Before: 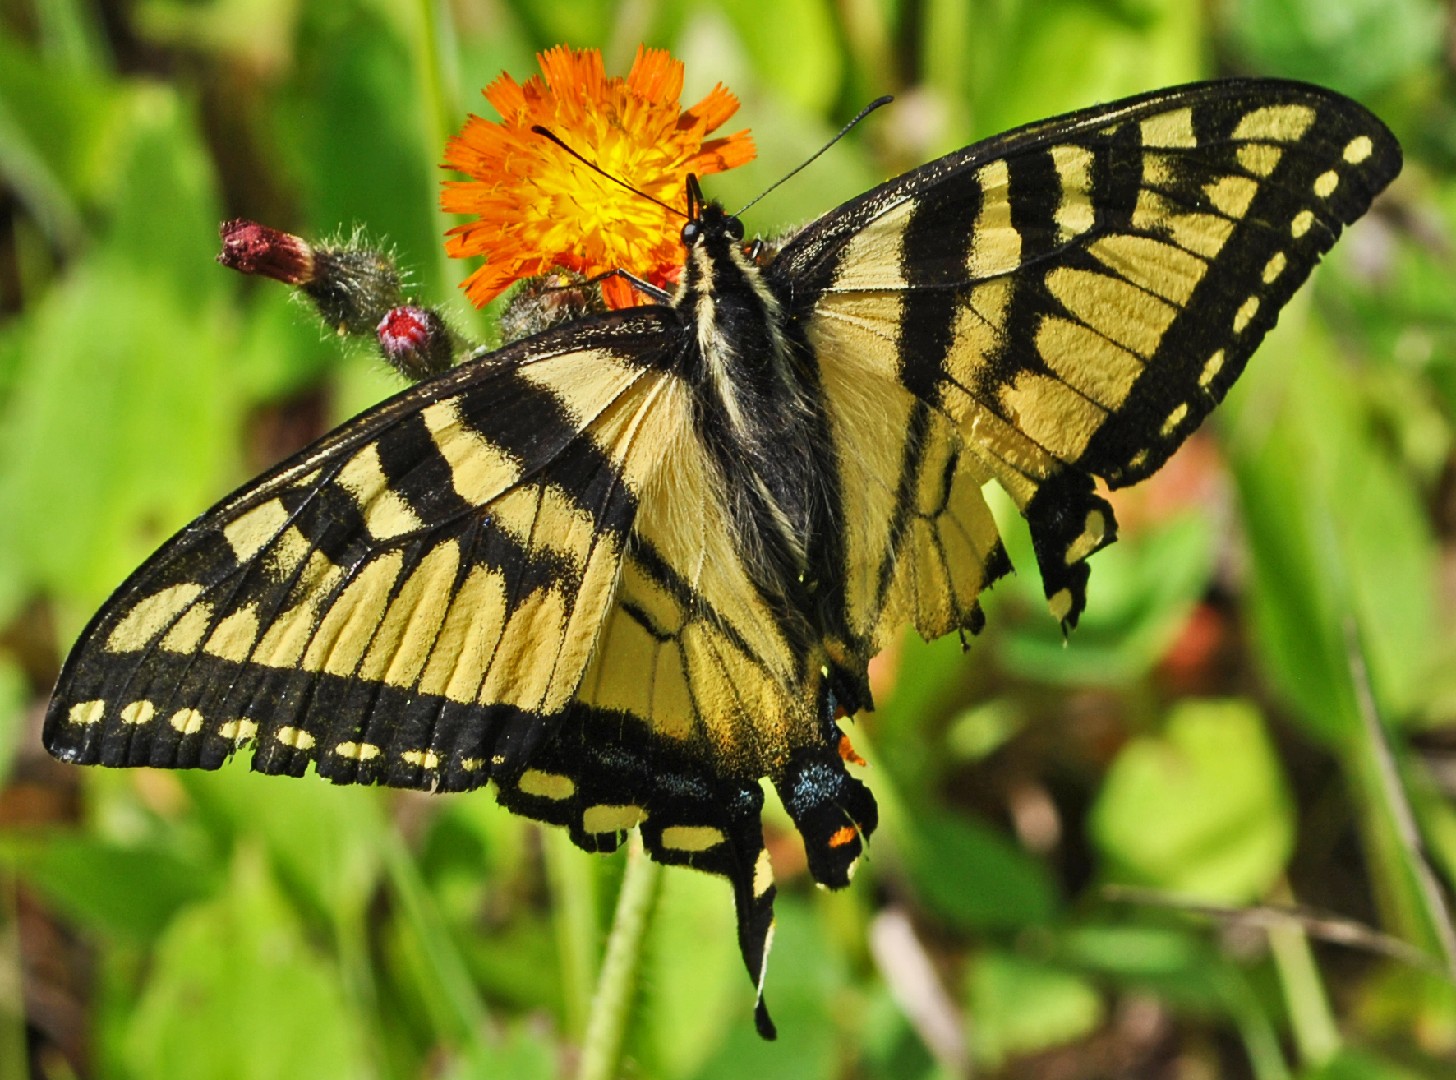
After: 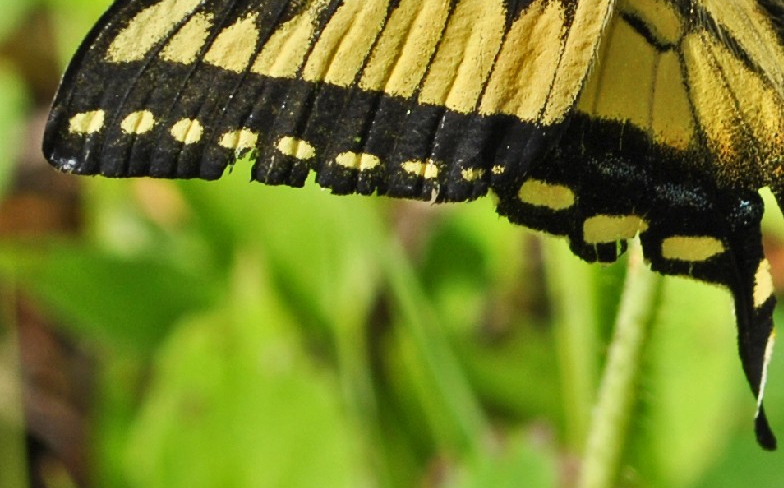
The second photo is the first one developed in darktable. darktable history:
crop and rotate: top 54.645%, right 46.131%, bottom 0.165%
